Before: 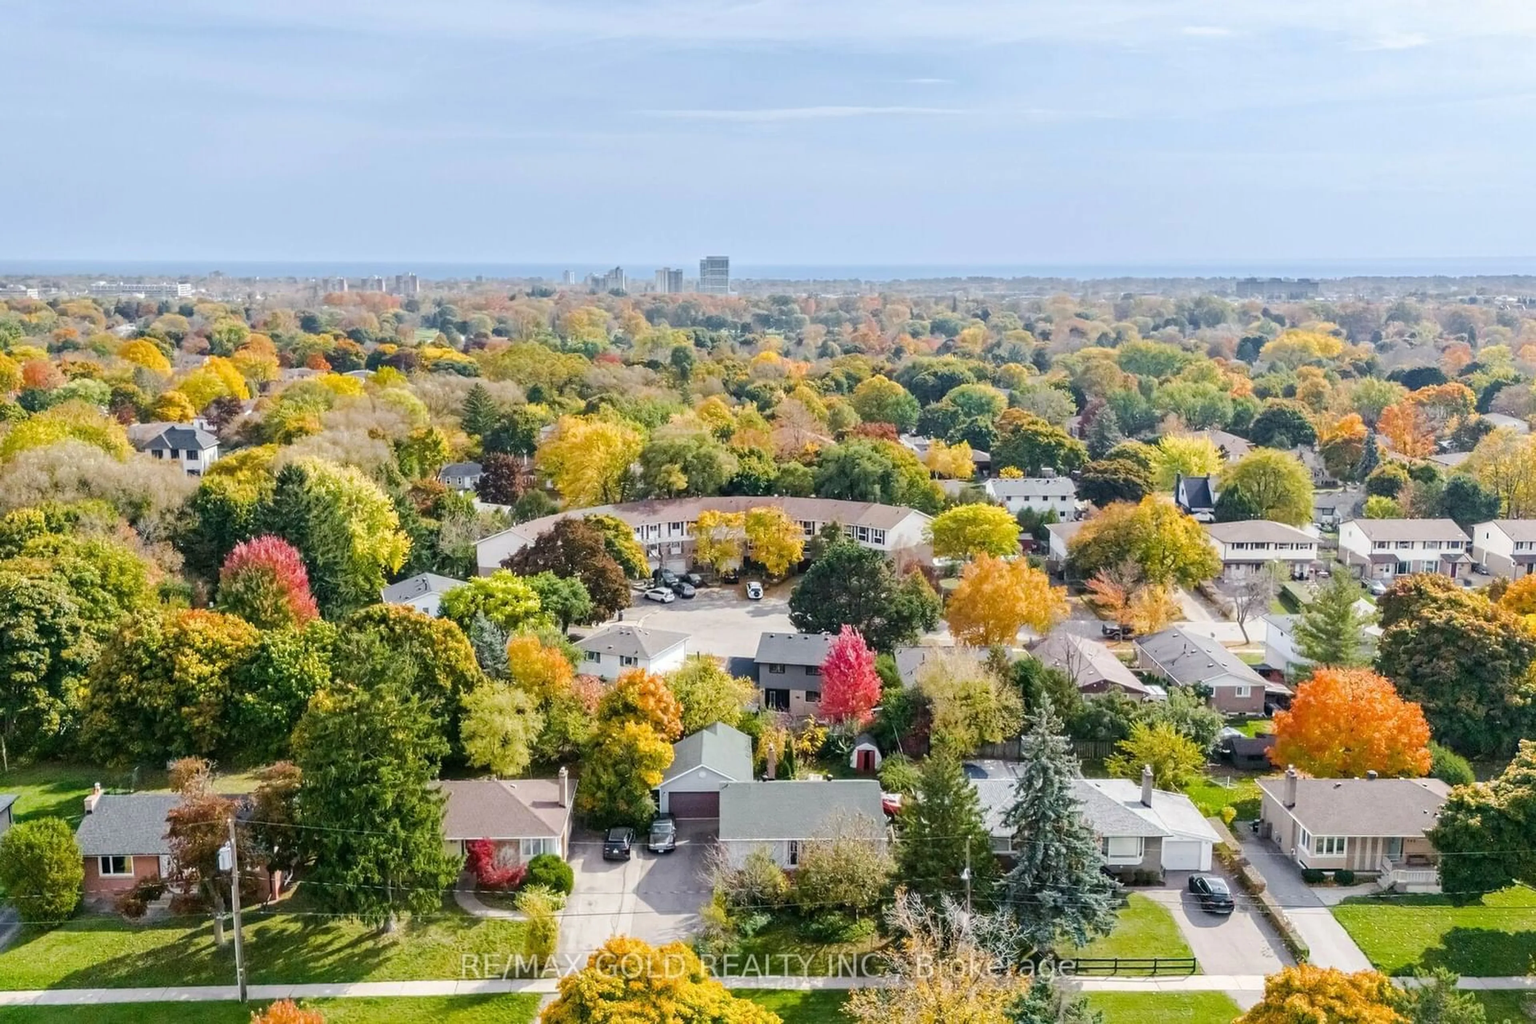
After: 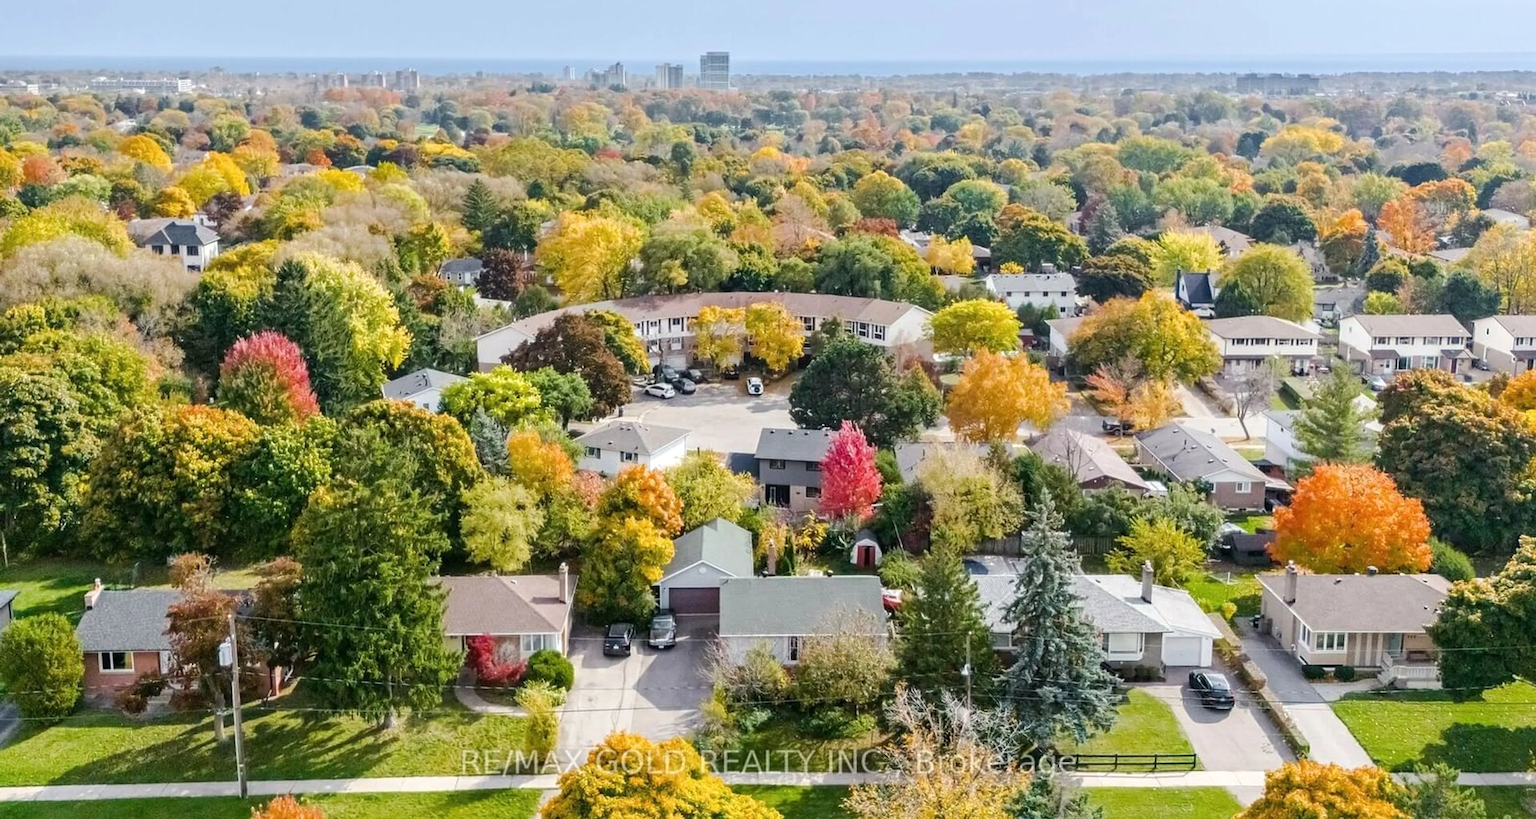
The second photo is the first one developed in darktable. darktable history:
crop and rotate: top 19.998%
shadows and highlights: shadows -10, white point adjustment 1.5, highlights 10
